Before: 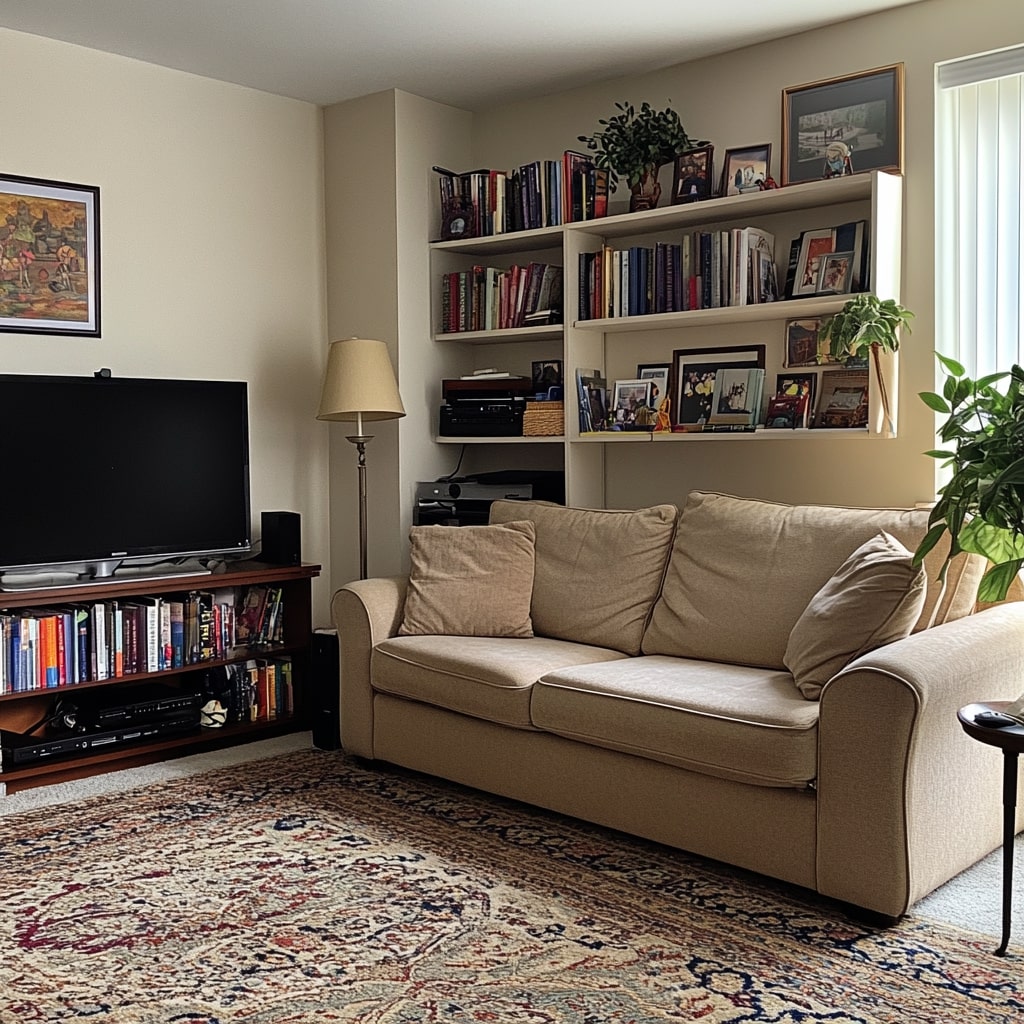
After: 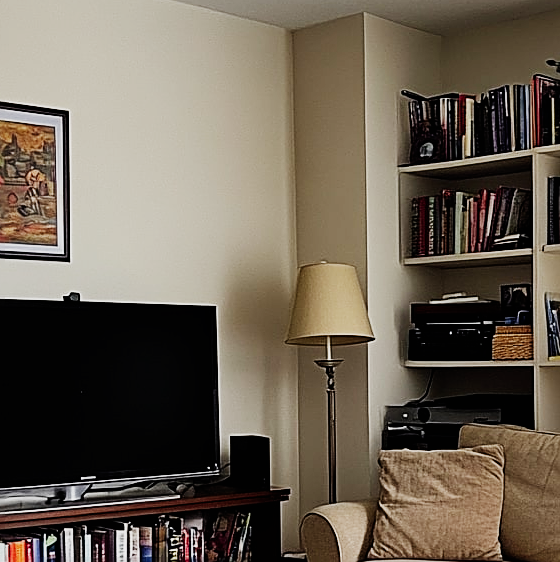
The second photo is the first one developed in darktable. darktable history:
sharpen: on, module defaults
crop and rotate: left 3.047%, top 7.509%, right 42.236%, bottom 37.598%
sigmoid: contrast 1.8, skew -0.2, preserve hue 0%, red attenuation 0.1, red rotation 0.035, green attenuation 0.1, green rotation -0.017, blue attenuation 0.15, blue rotation -0.052, base primaries Rec2020
